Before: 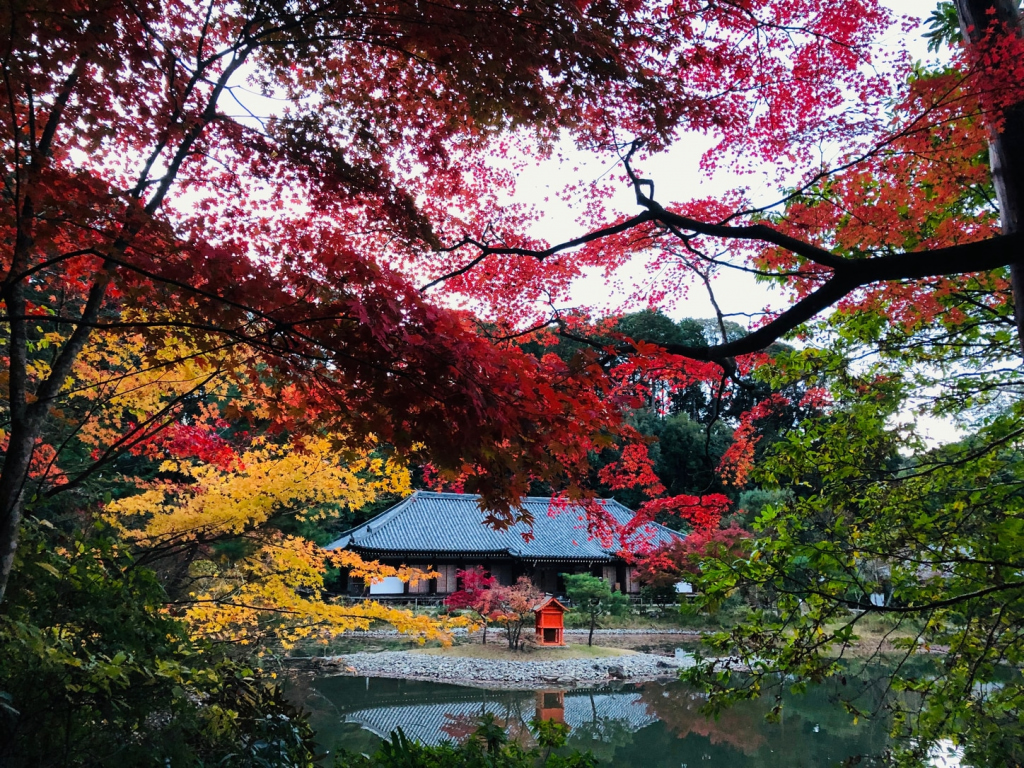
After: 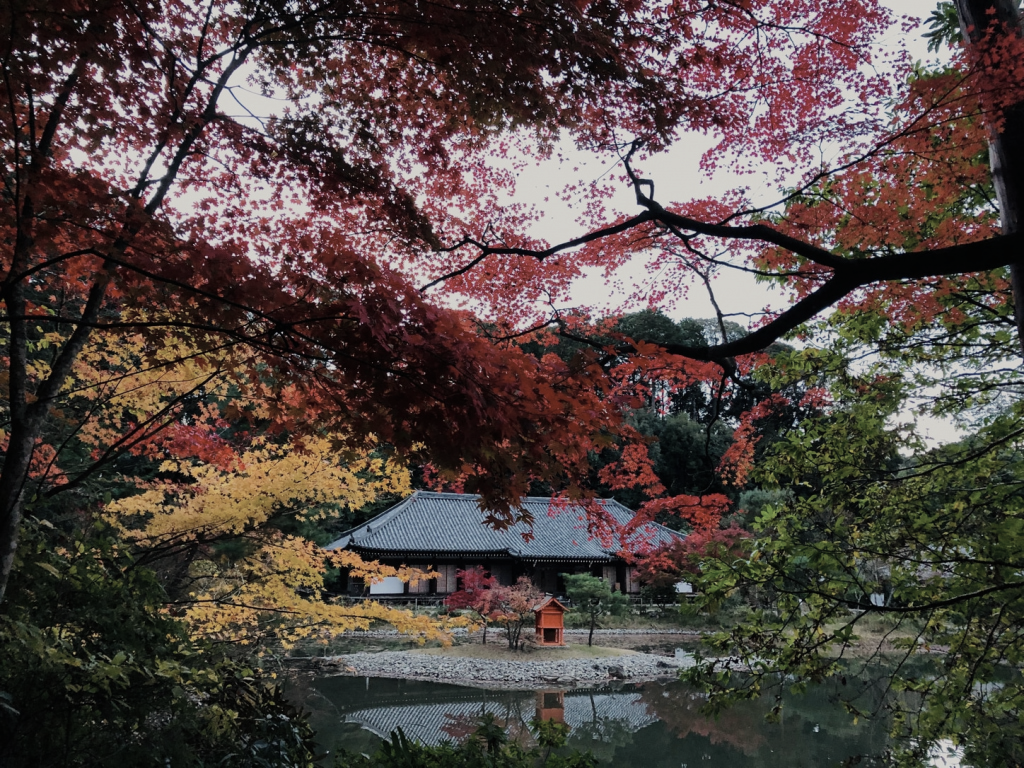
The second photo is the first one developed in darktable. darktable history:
exposure: exposure -0.492 EV, compensate highlight preservation false
color zones: curves: ch1 [(0, 0.292) (0.001, 0.292) (0.2, 0.264) (0.4, 0.248) (0.6, 0.248) (0.8, 0.264) (0.999, 0.292) (1, 0.292)]
color correction: highlights a* 0.816, highlights b* 2.78, saturation 1.1
